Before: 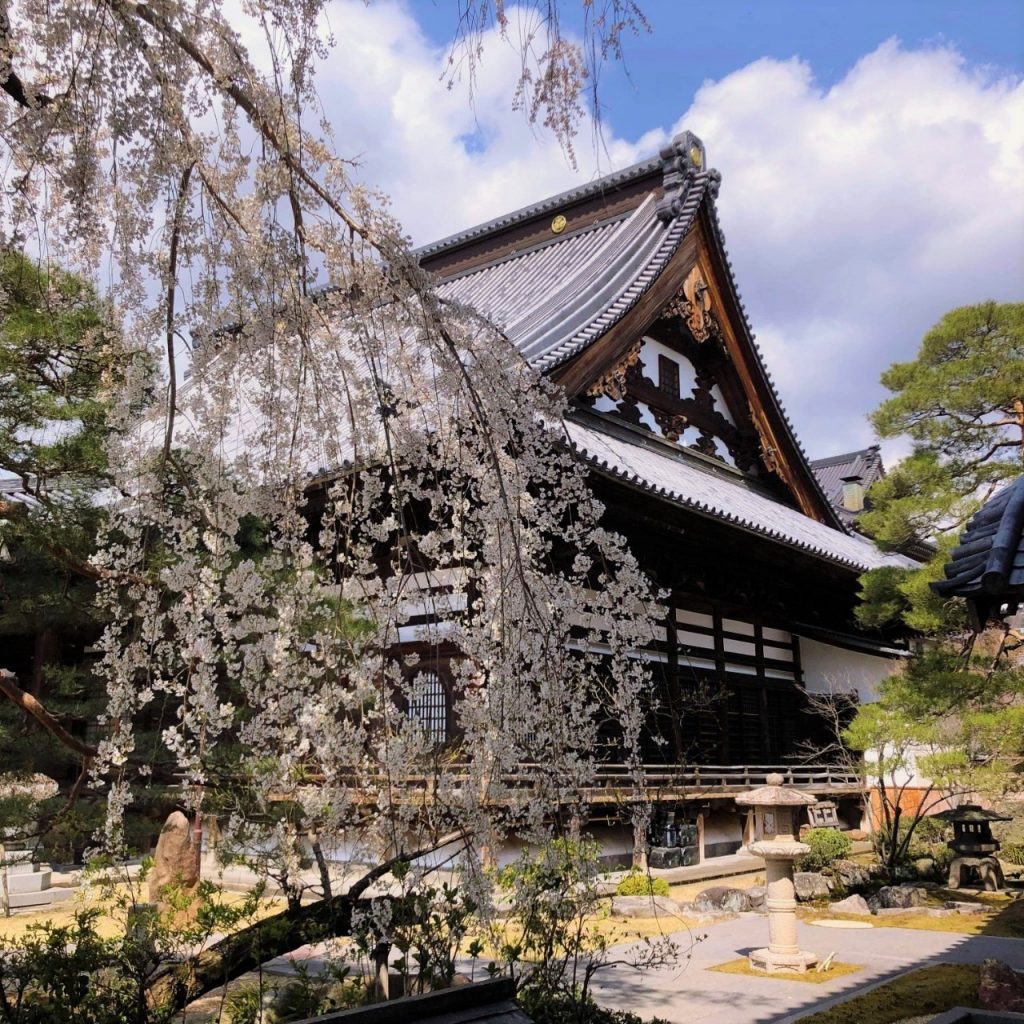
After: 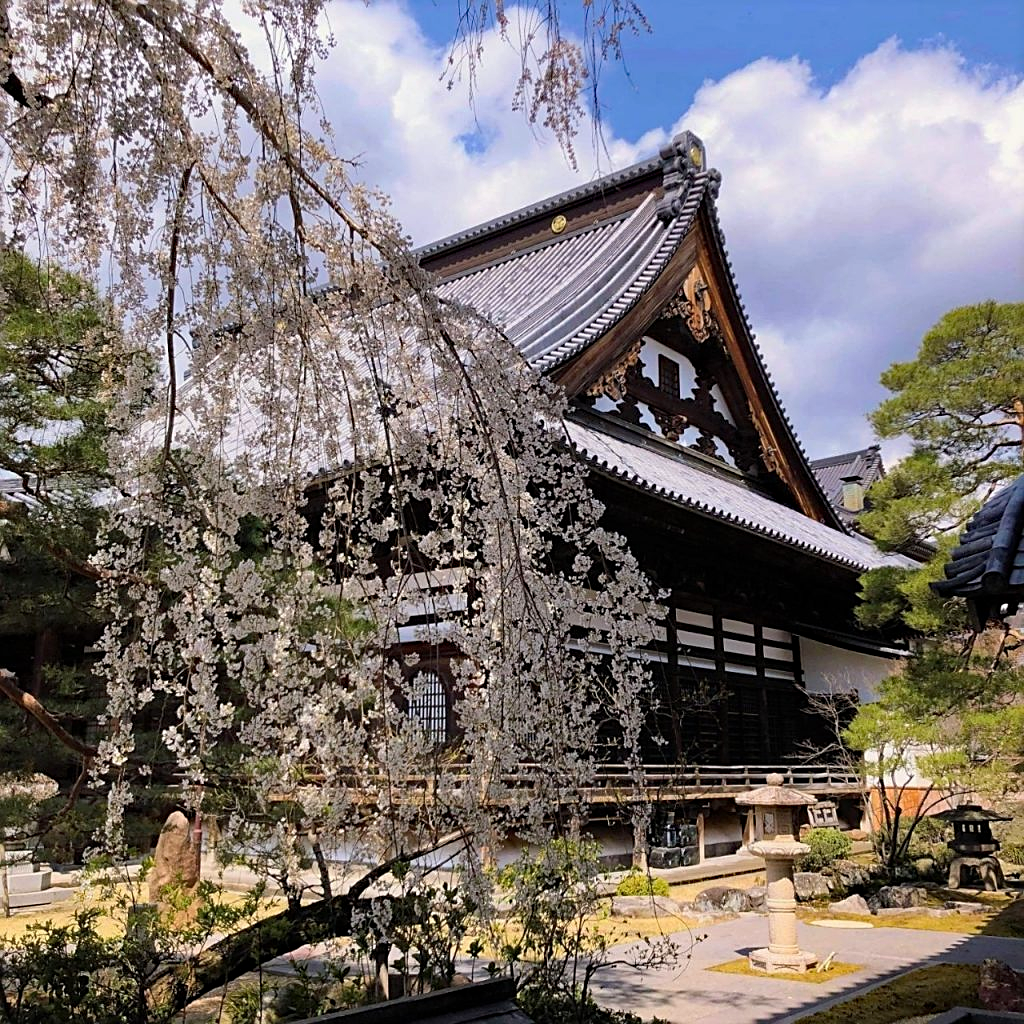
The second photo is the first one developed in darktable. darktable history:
sharpen: on, module defaults
haze removal: strength 0.277, distance 0.253, compatibility mode true, adaptive false
